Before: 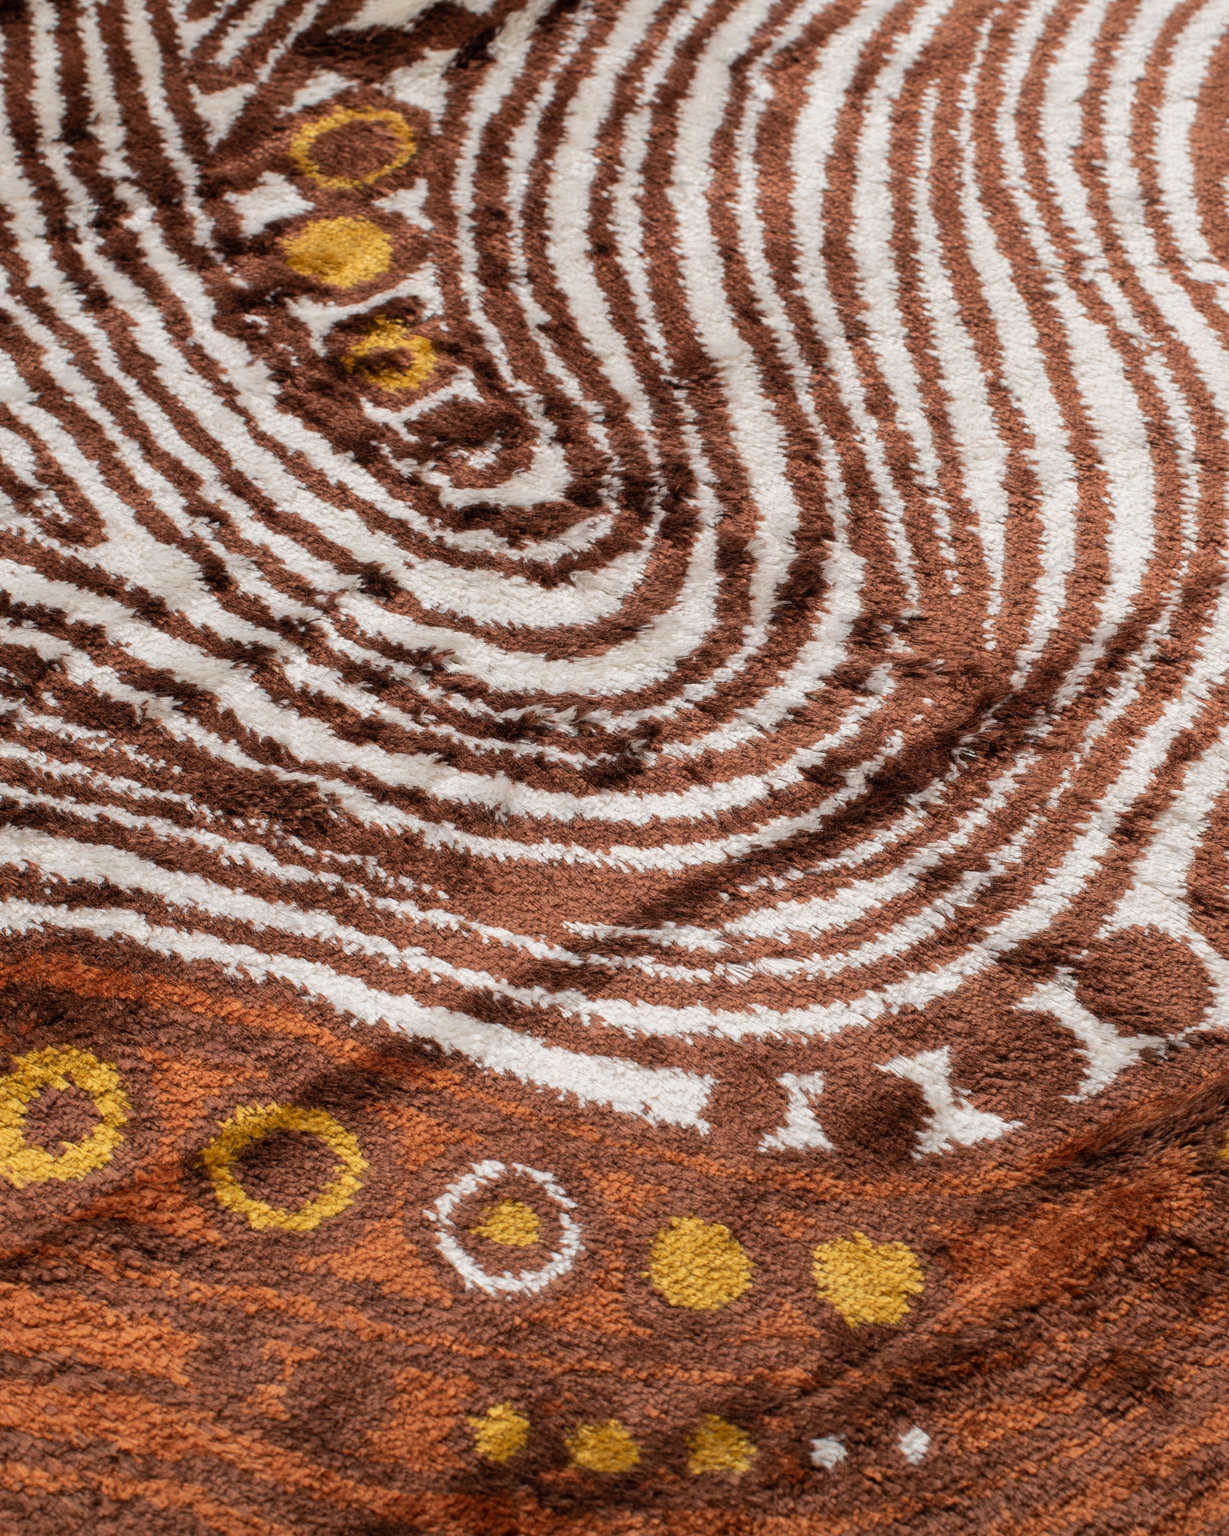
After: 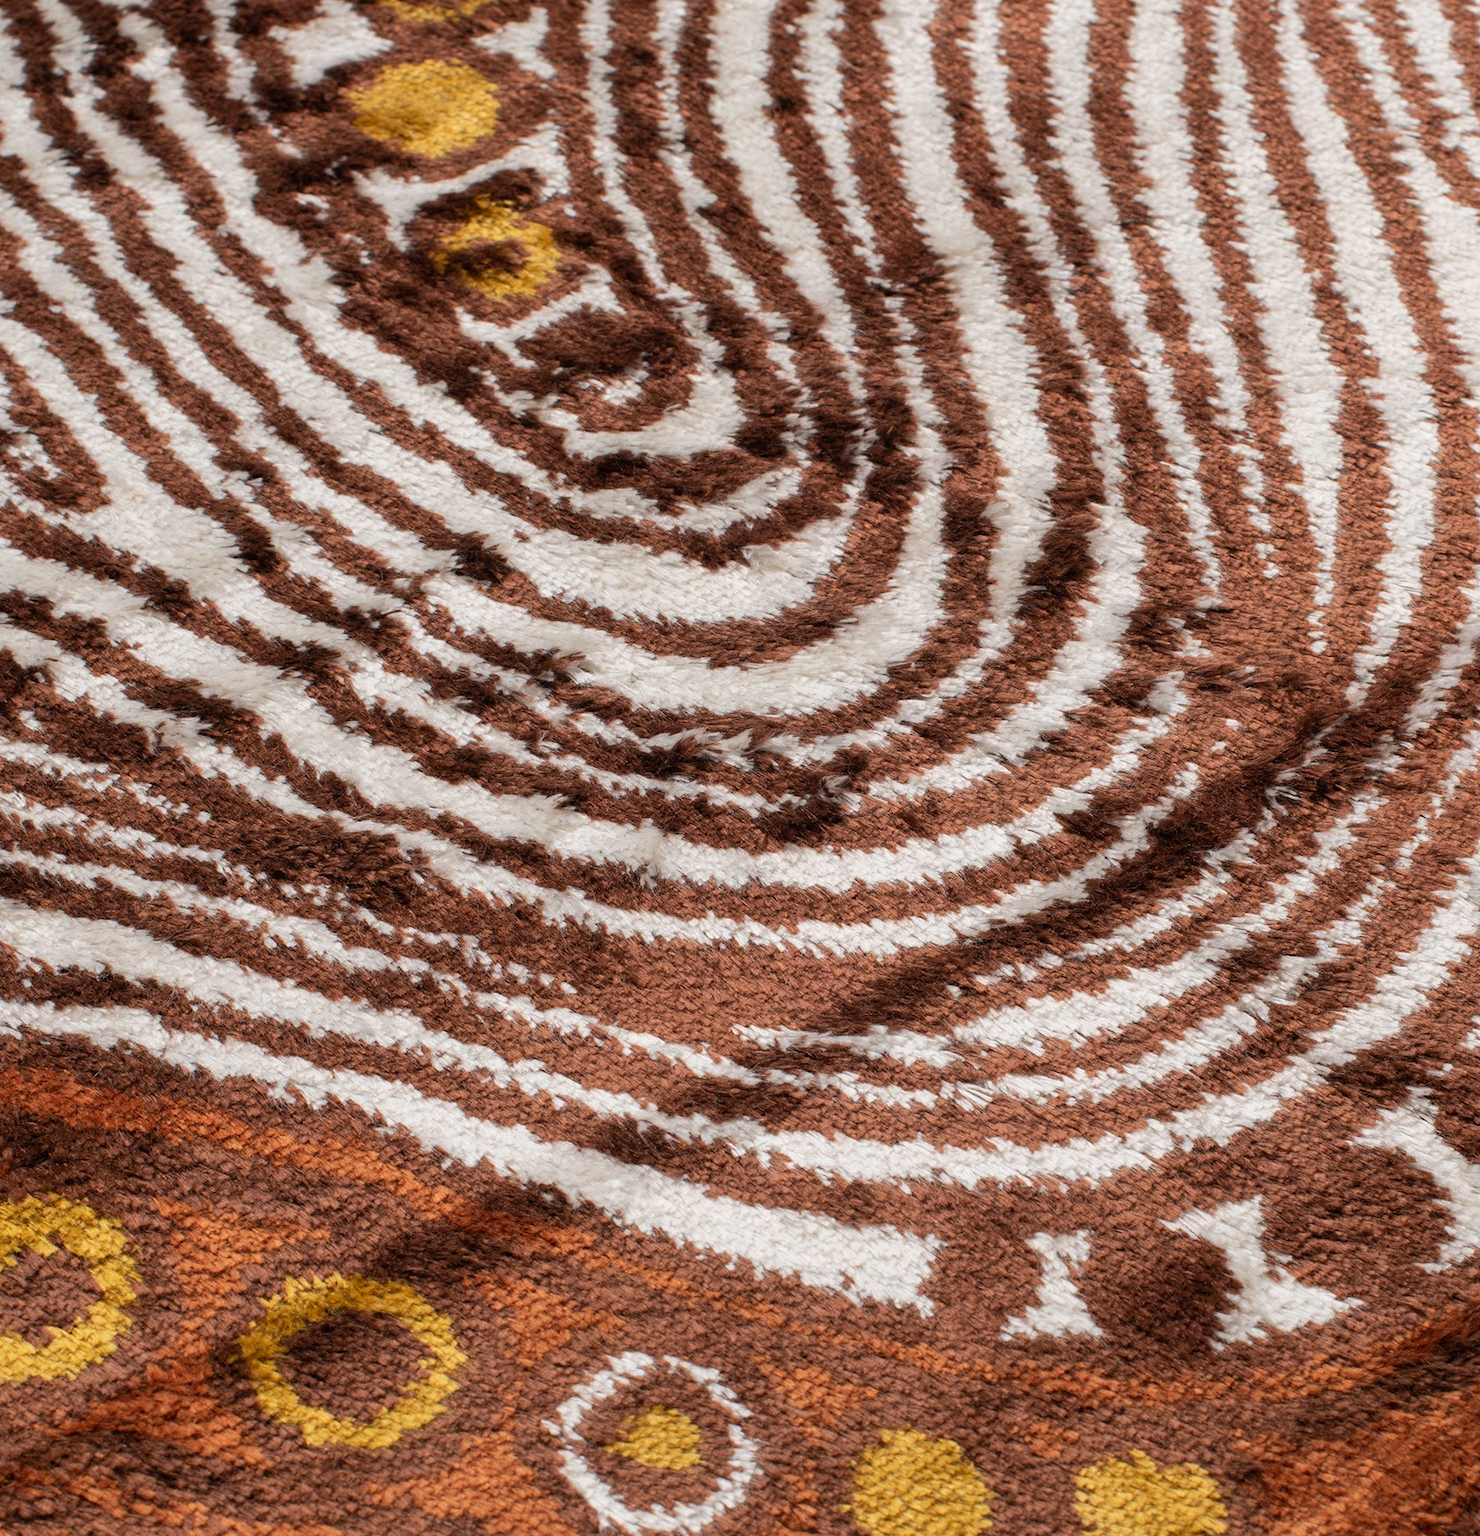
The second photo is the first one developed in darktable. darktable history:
crop and rotate: left 2.276%, top 11.304%, right 9.699%, bottom 15.655%
